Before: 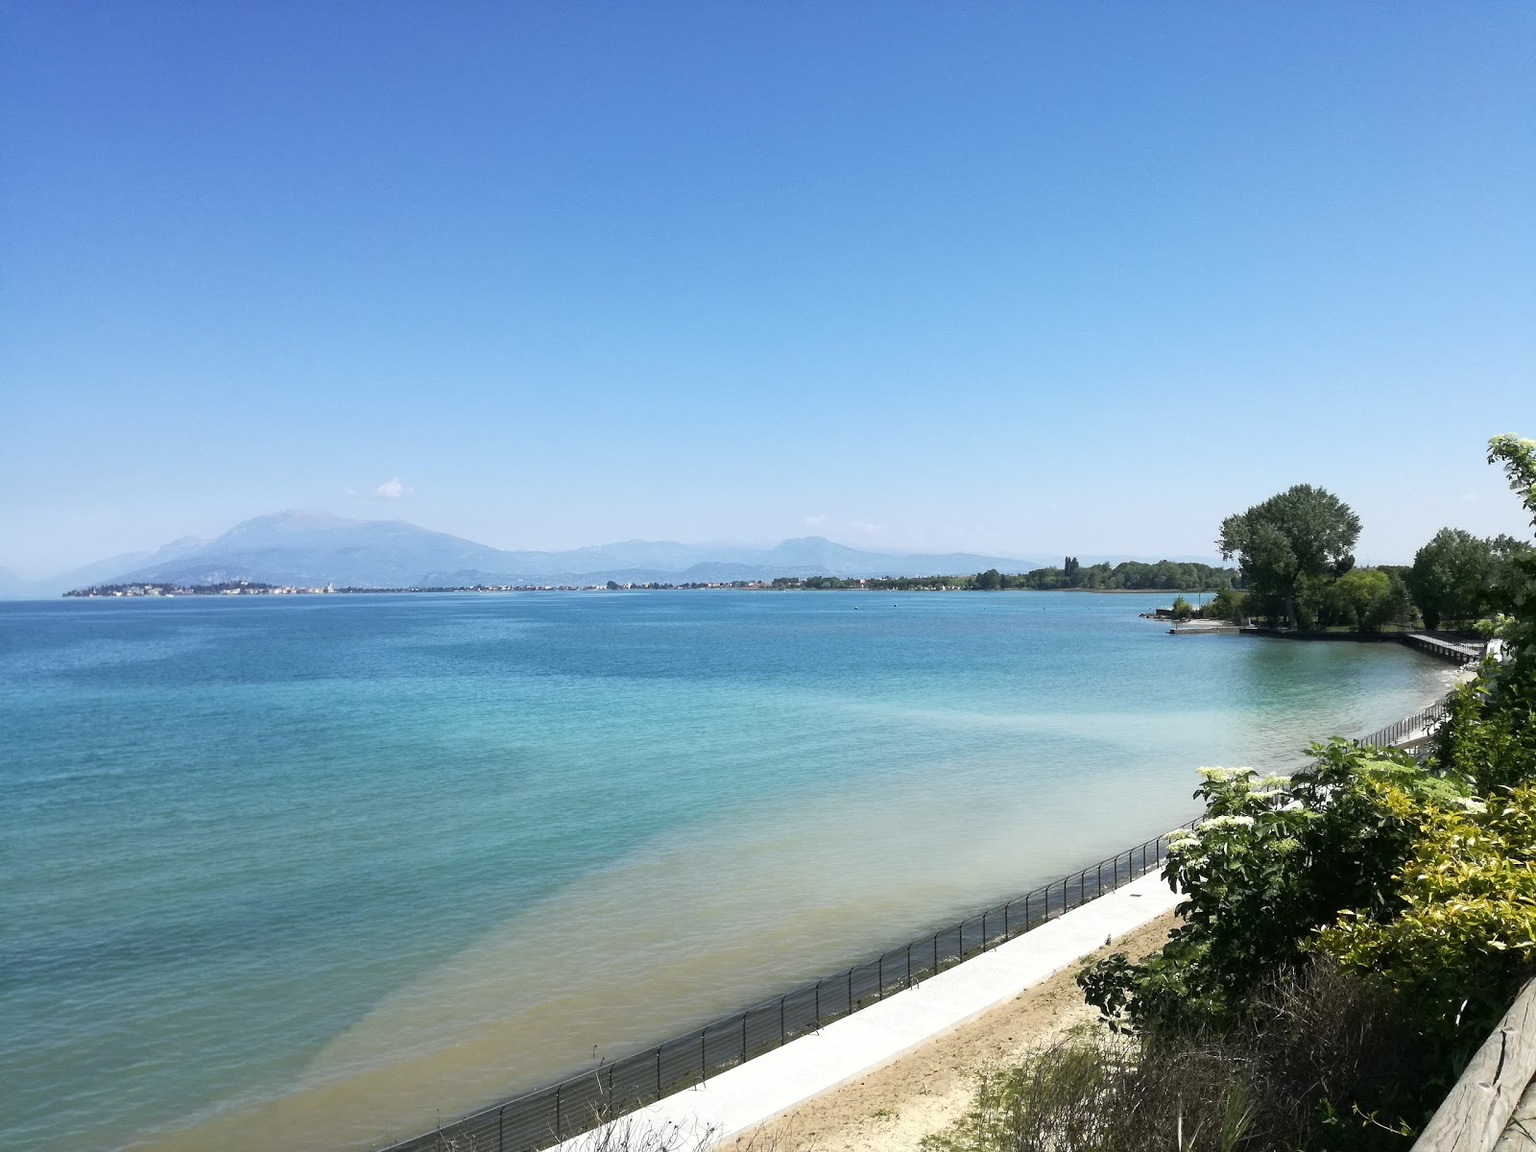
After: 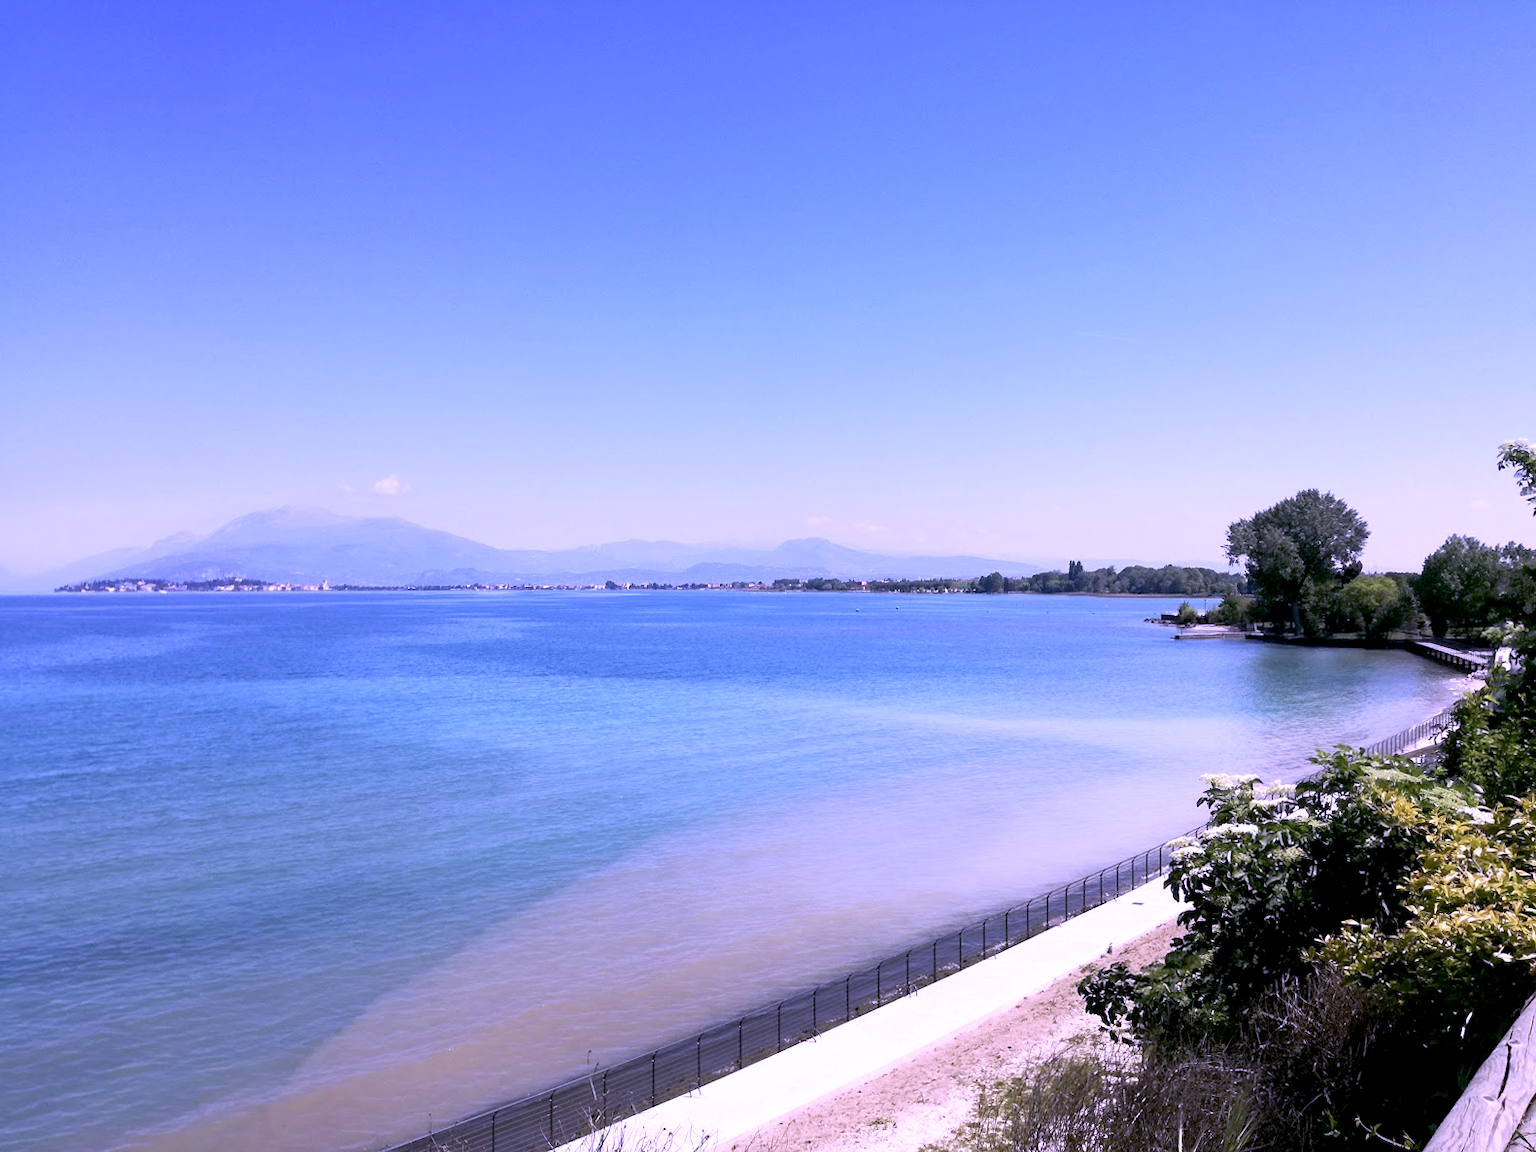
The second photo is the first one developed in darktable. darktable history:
exposure: black level correction 0.009, exposure 0.119 EV, compensate highlight preservation false
color calibration: output R [1.107, -0.012, -0.003, 0], output B [0, 0, 1.308, 0], illuminant custom, x 0.389, y 0.387, temperature 3838.64 K
crop and rotate: angle -0.5°
